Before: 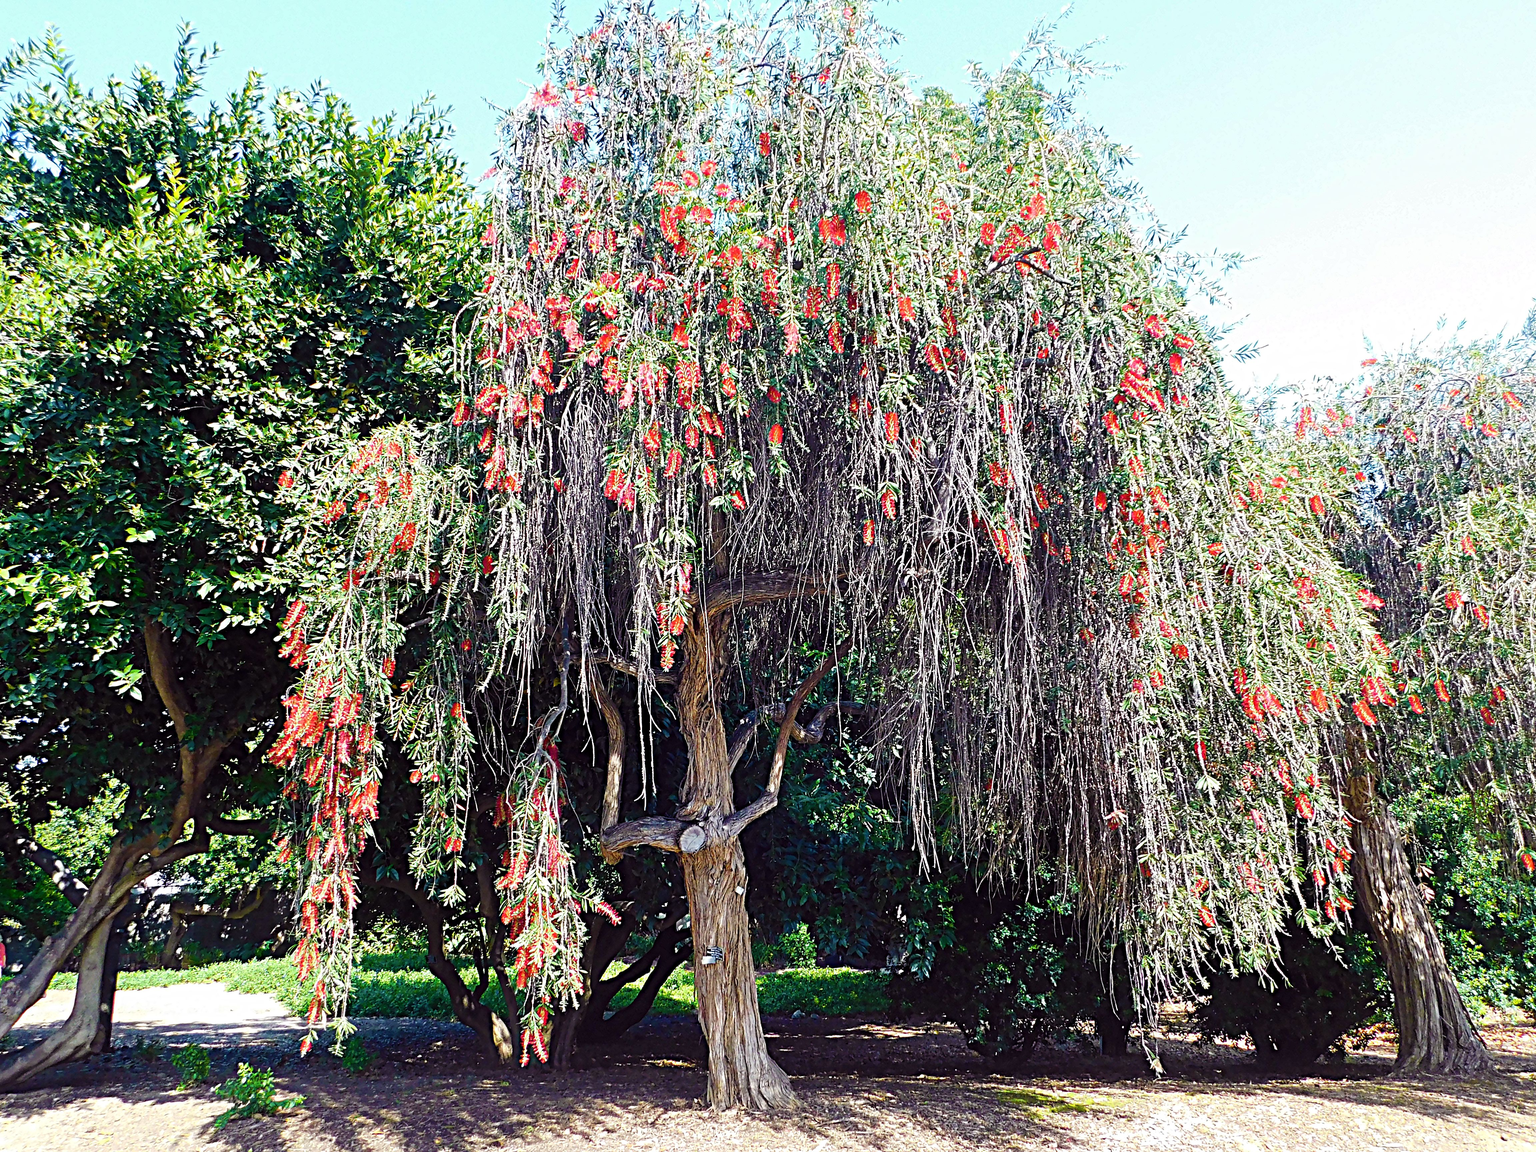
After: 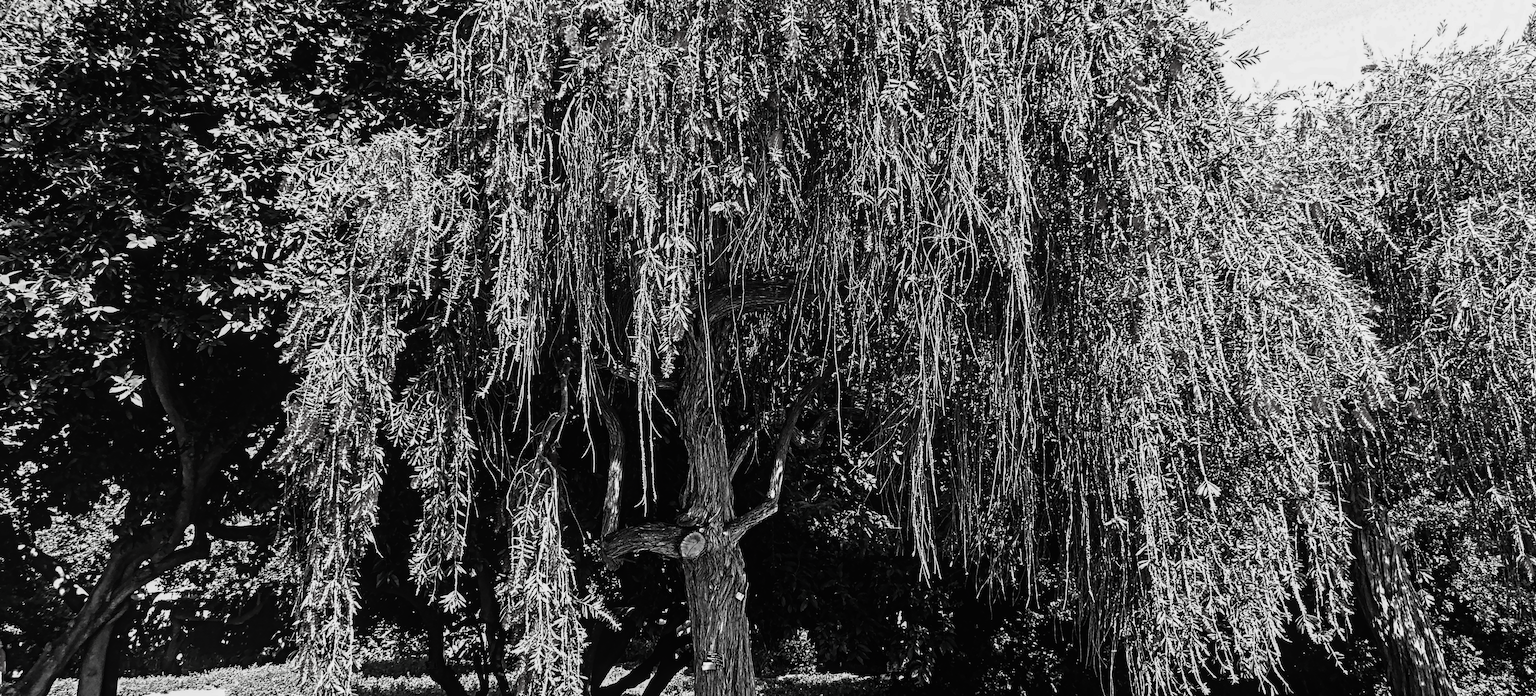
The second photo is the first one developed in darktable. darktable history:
crop and rotate: top 25.567%, bottom 13.943%
contrast brightness saturation: contrast -0.033, brightness -0.586, saturation -0.986
local contrast: on, module defaults
